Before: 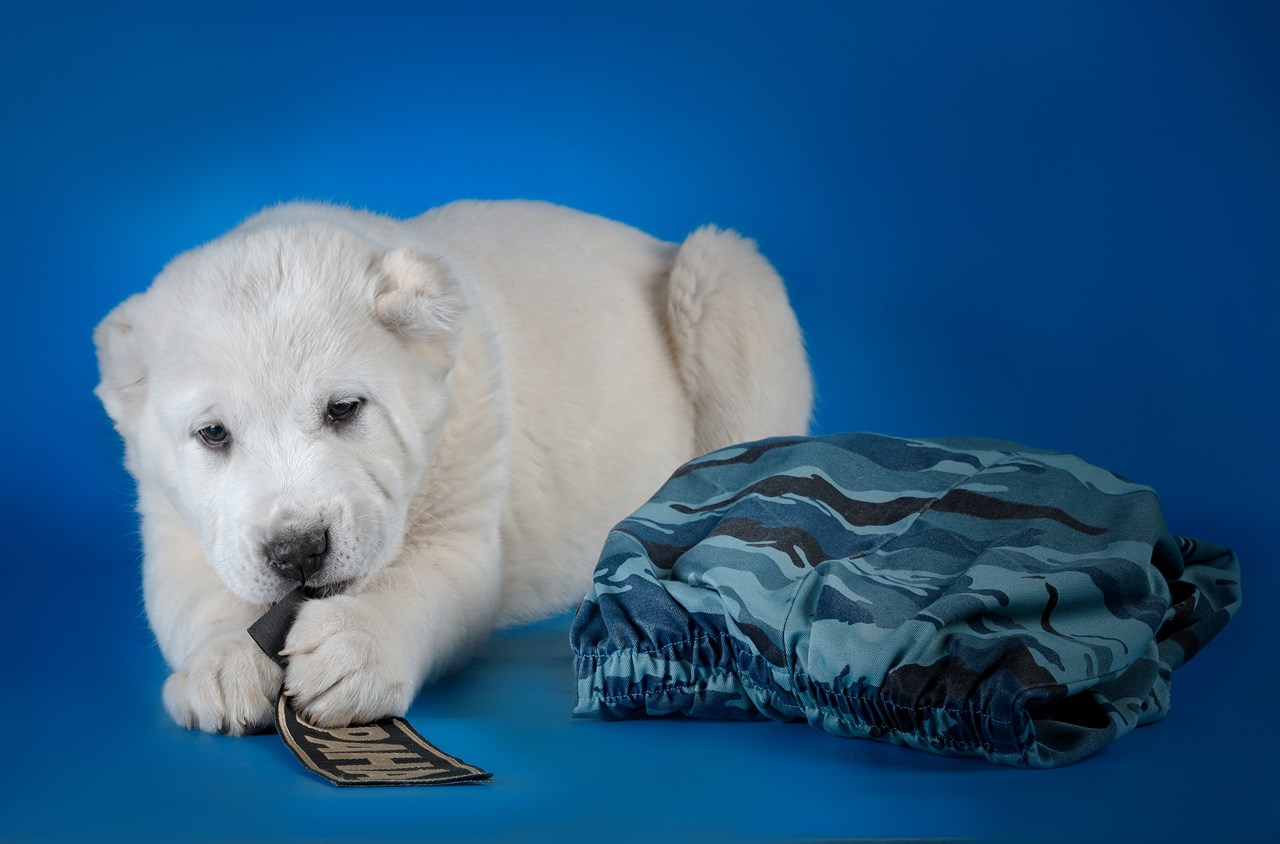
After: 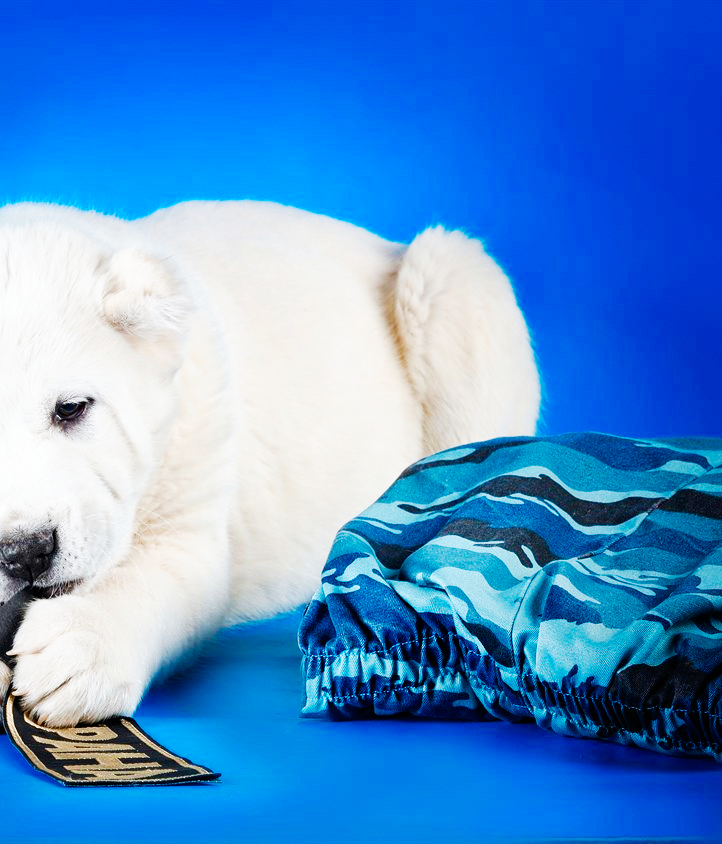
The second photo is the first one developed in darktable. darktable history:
base curve: curves: ch0 [(0, 0) (0.007, 0.004) (0.027, 0.03) (0.046, 0.07) (0.207, 0.54) (0.442, 0.872) (0.673, 0.972) (1, 1)], preserve colors none
color balance rgb: perceptual saturation grading › global saturation 20%, perceptual saturation grading › highlights -24.798%, perceptual saturation grading › shadows 49.831%, global vibrance 20%
crop: left 21.266%, right 22.328%
